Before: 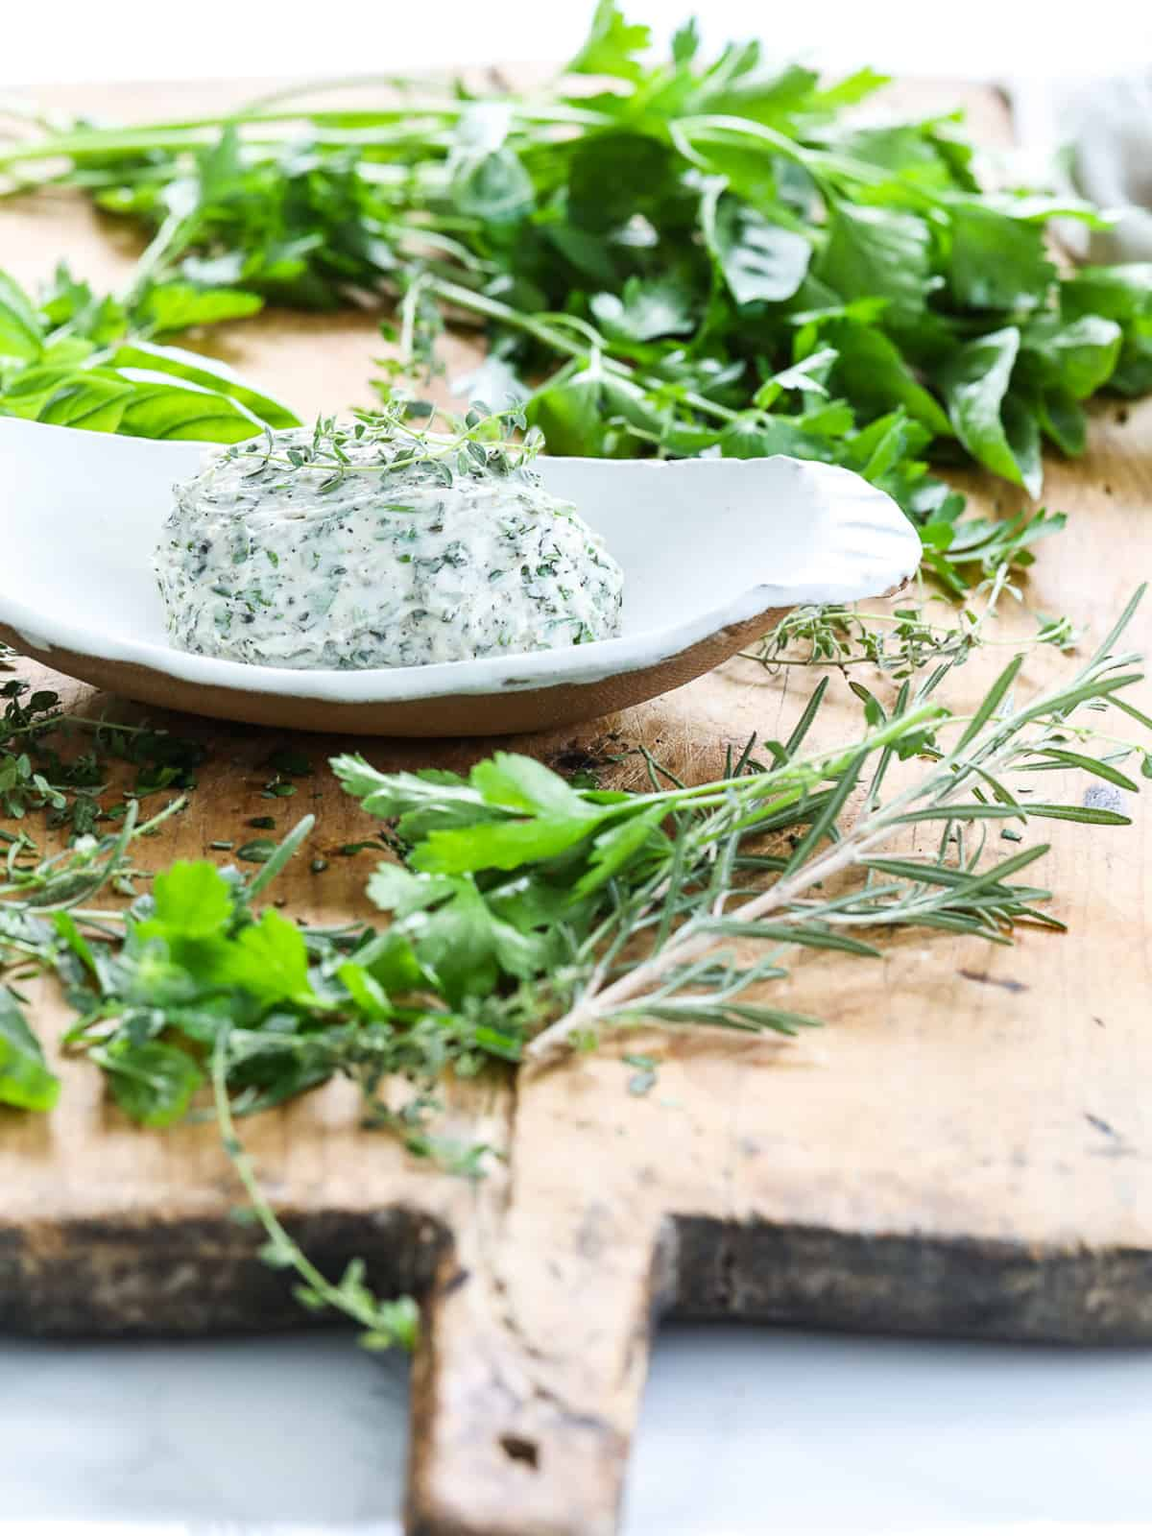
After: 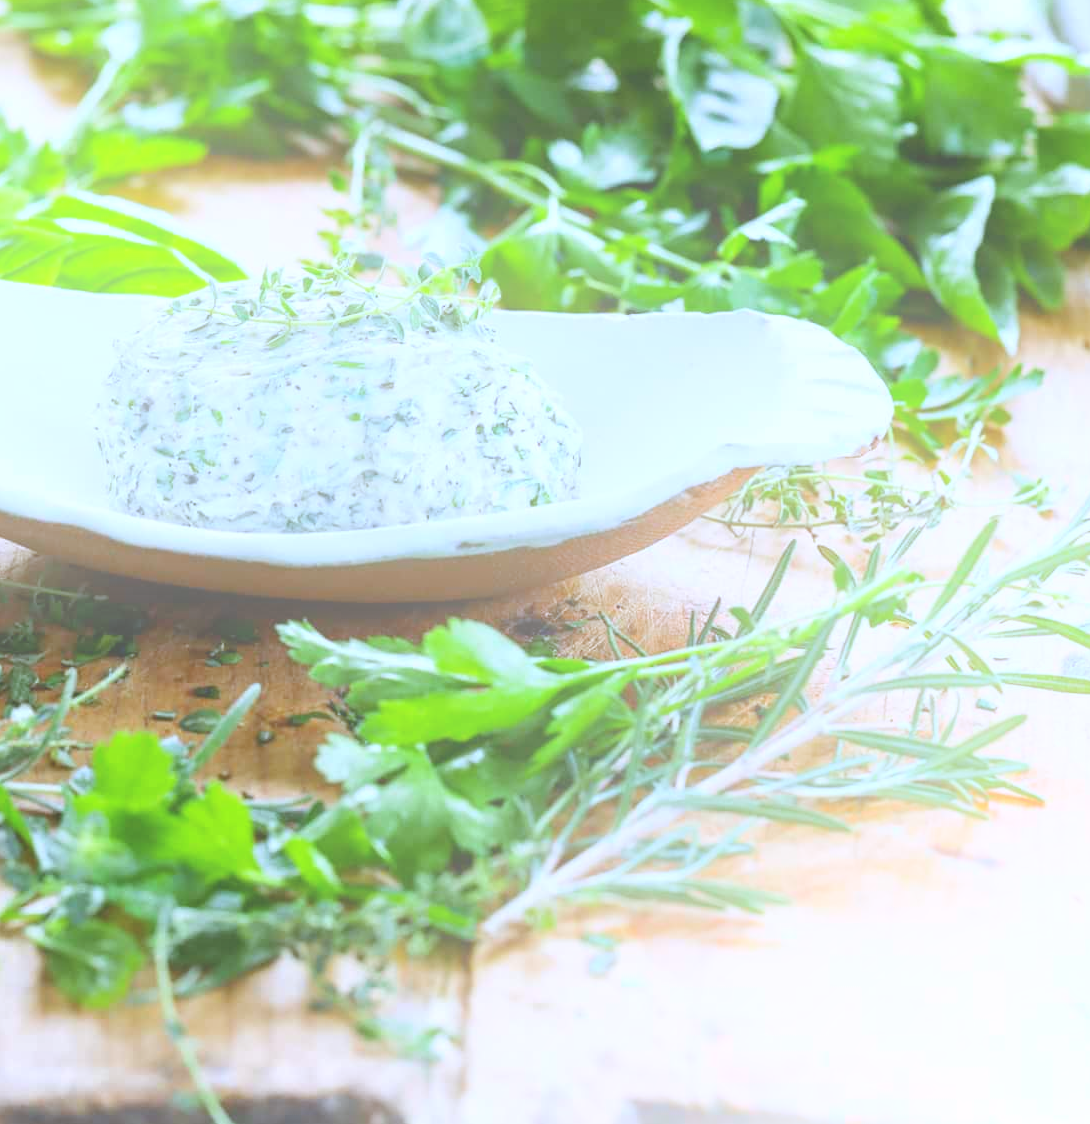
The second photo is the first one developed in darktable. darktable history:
local contrast: mode bilateral grid, contrast 100, coarseness 100, detail 91%, midtone range 0.2
crop: left 5.596%, top 10.314%, right 3.534%, bottom 19.395%
bloom: size 40%
white balance: red 0.948, green 1.02, blue 1.176
